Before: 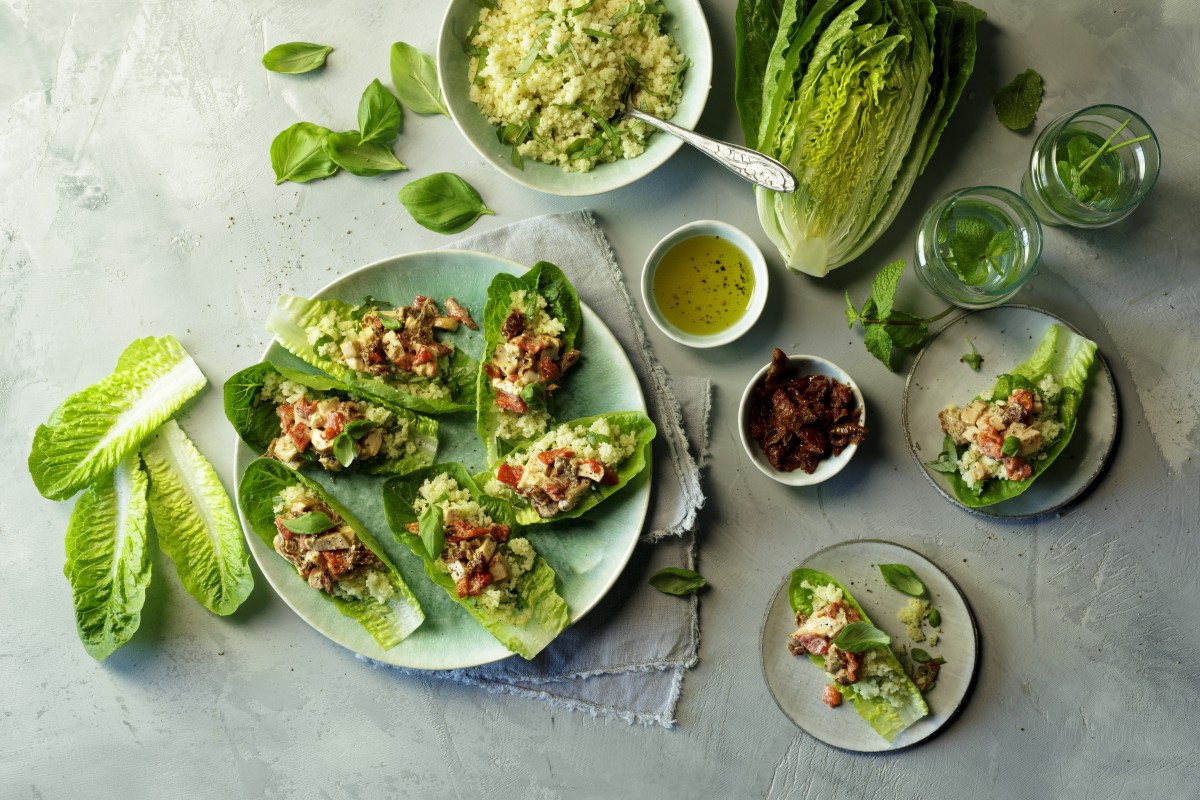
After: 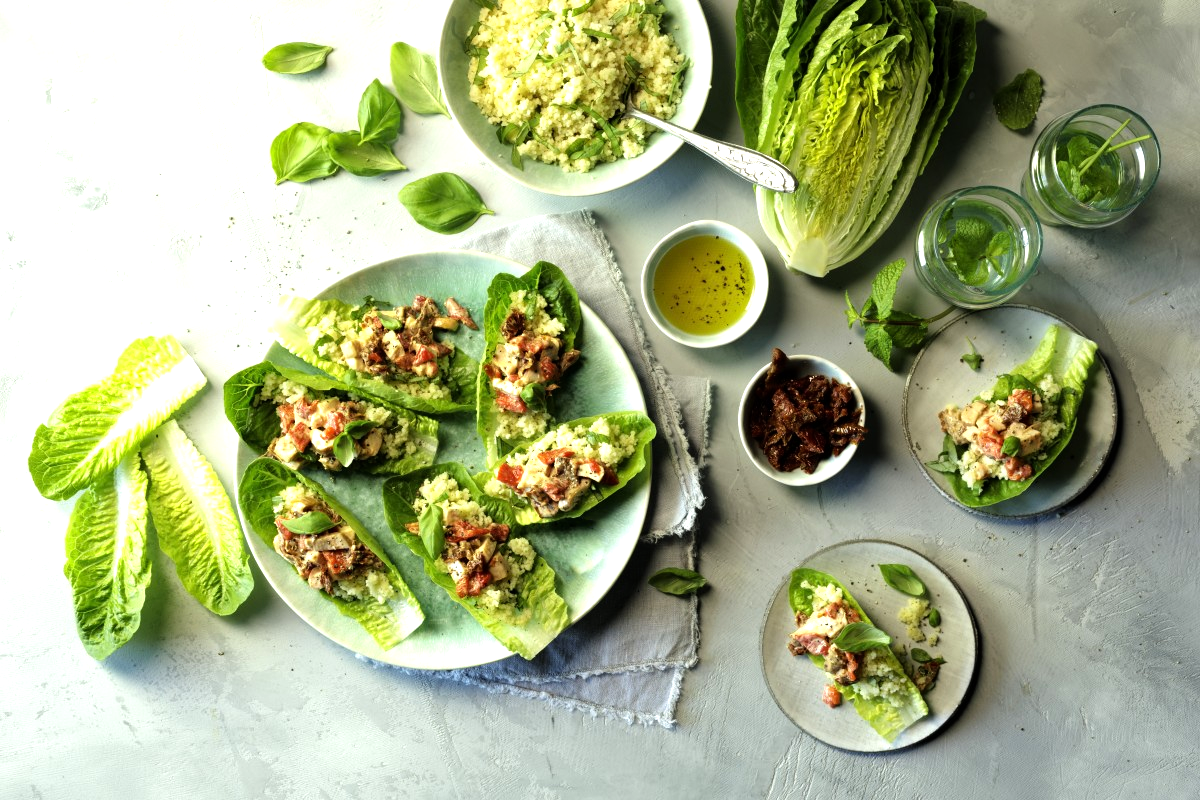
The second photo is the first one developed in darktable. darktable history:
tone equalizer: -8 EV -0.787 EV, -7 EV -0.701 EV, -6 EV -0.638 EV, -5 EV -0.416 EV, -3 EV 0.375 EV, -2 EV 0.6 EV, -1 EV 0.681 EV, +0 EV 0.733 EV
